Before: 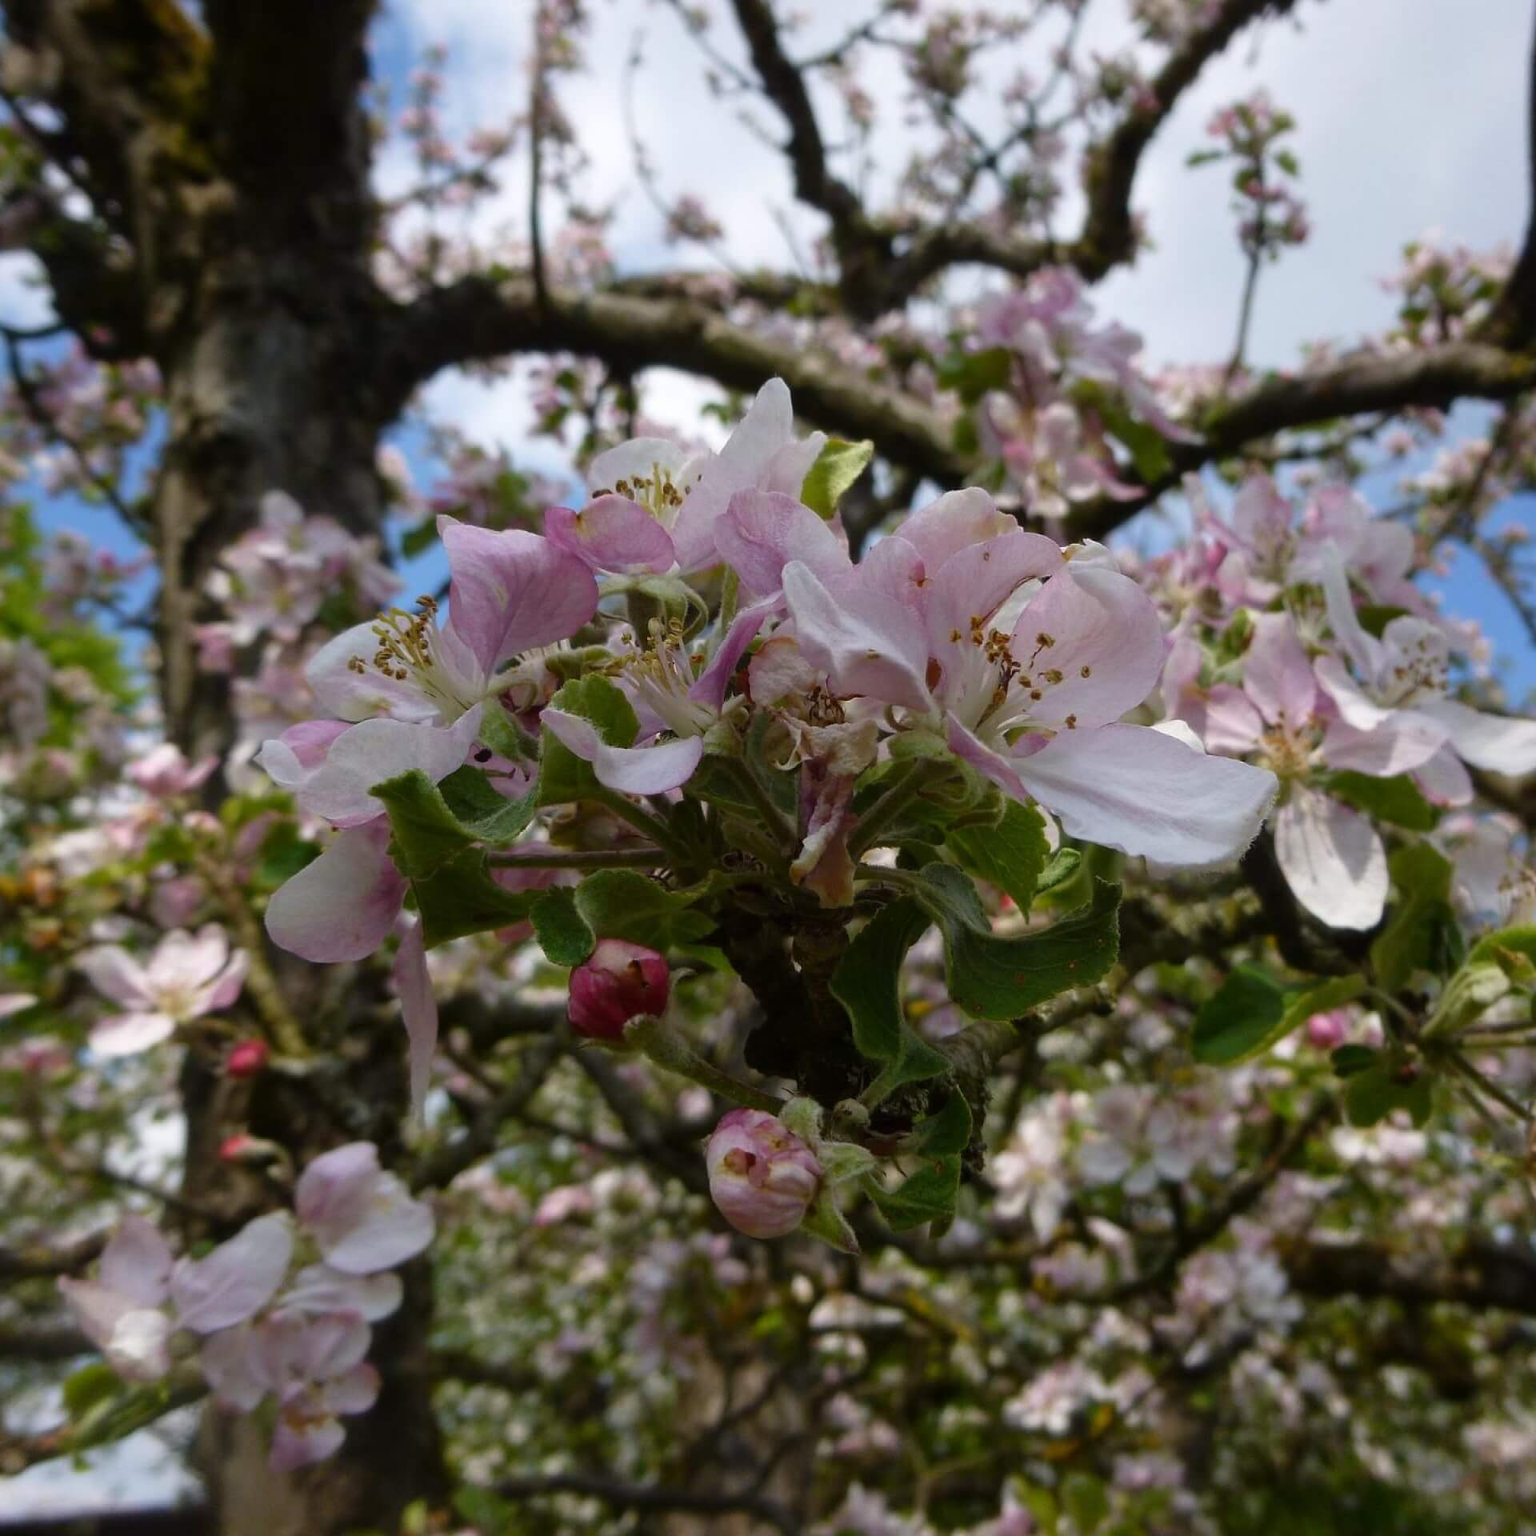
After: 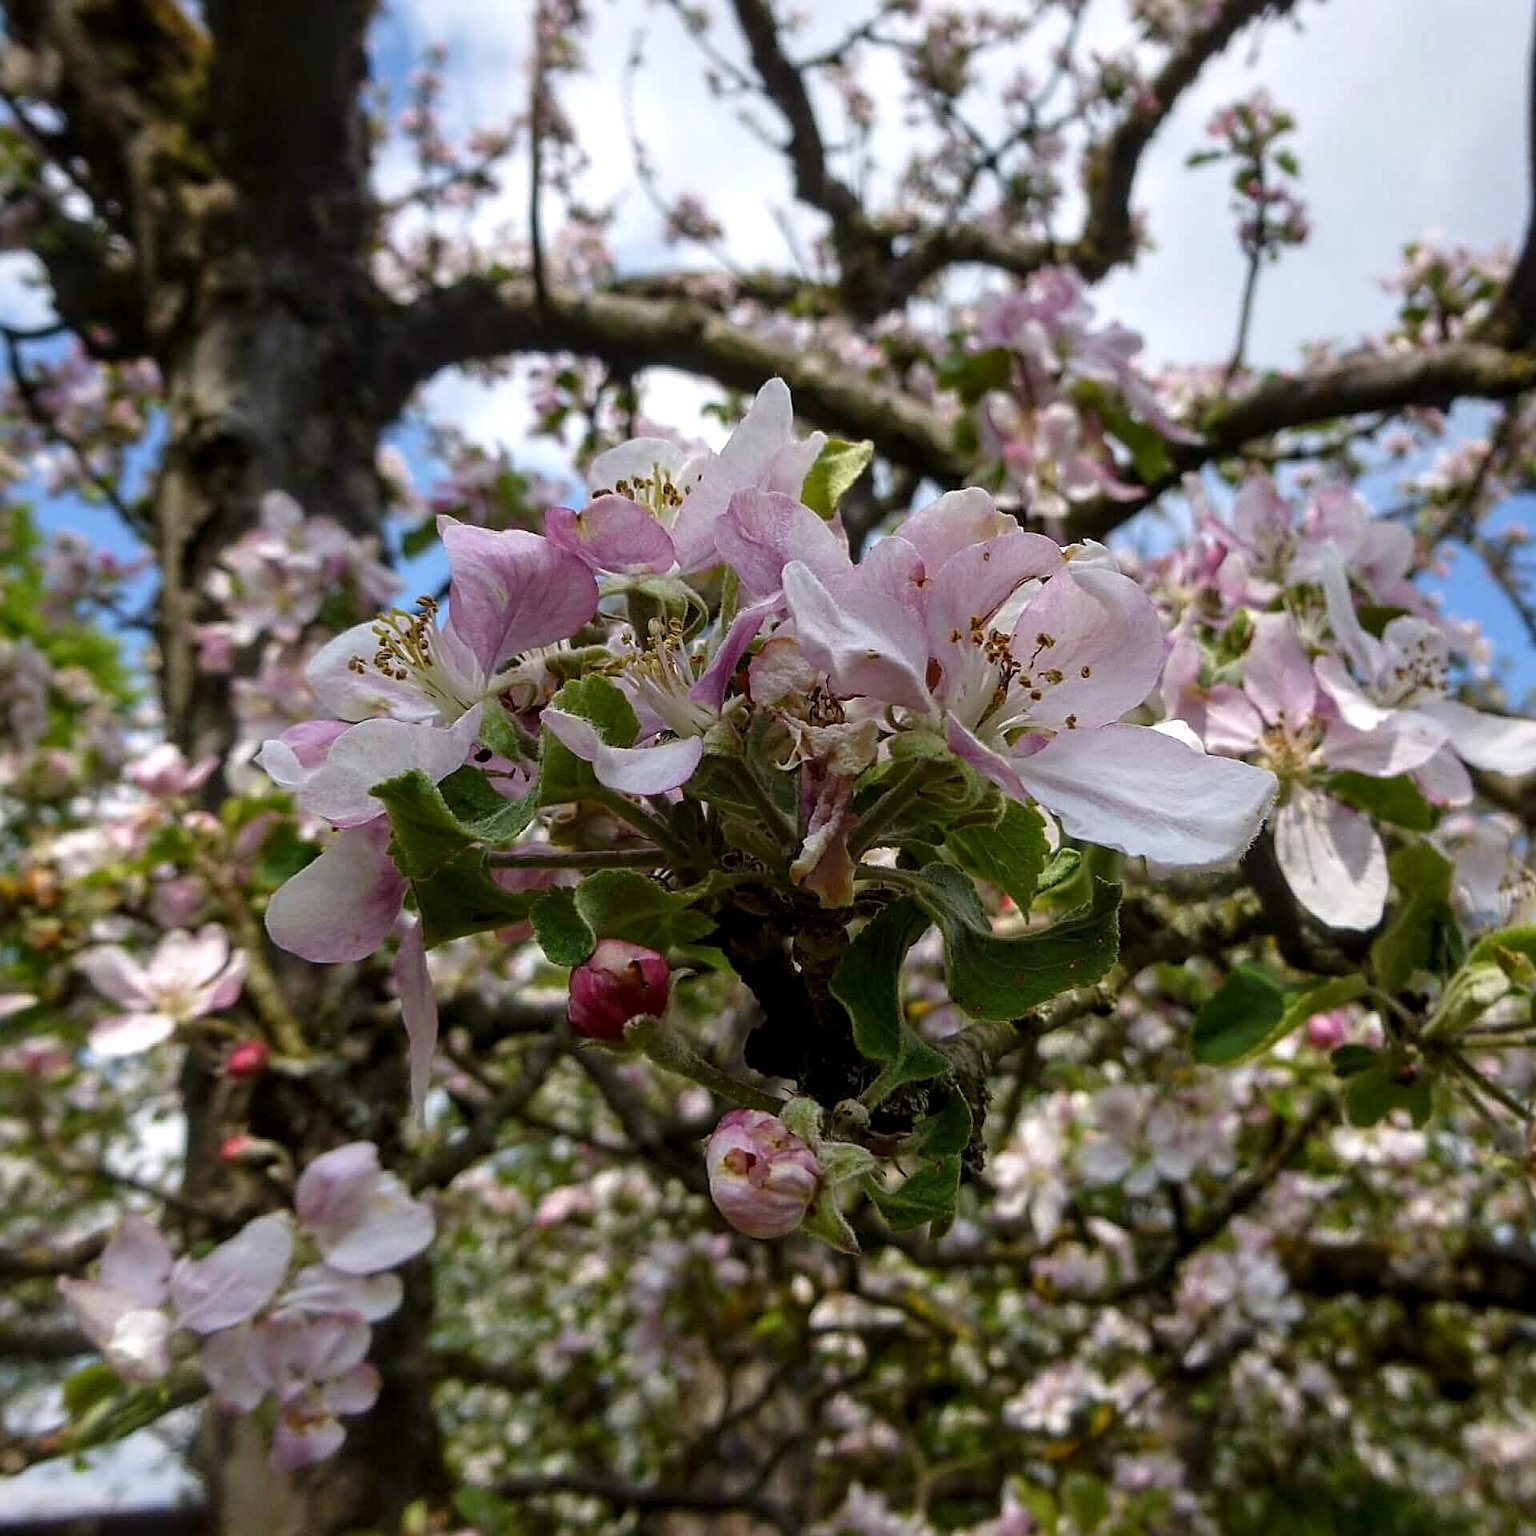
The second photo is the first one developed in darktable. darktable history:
exposure: exposure 0.2 EV, compensate highlight preservation false
local contrast: detail 130%
sharpen: radius 2.543, amount 0.636
